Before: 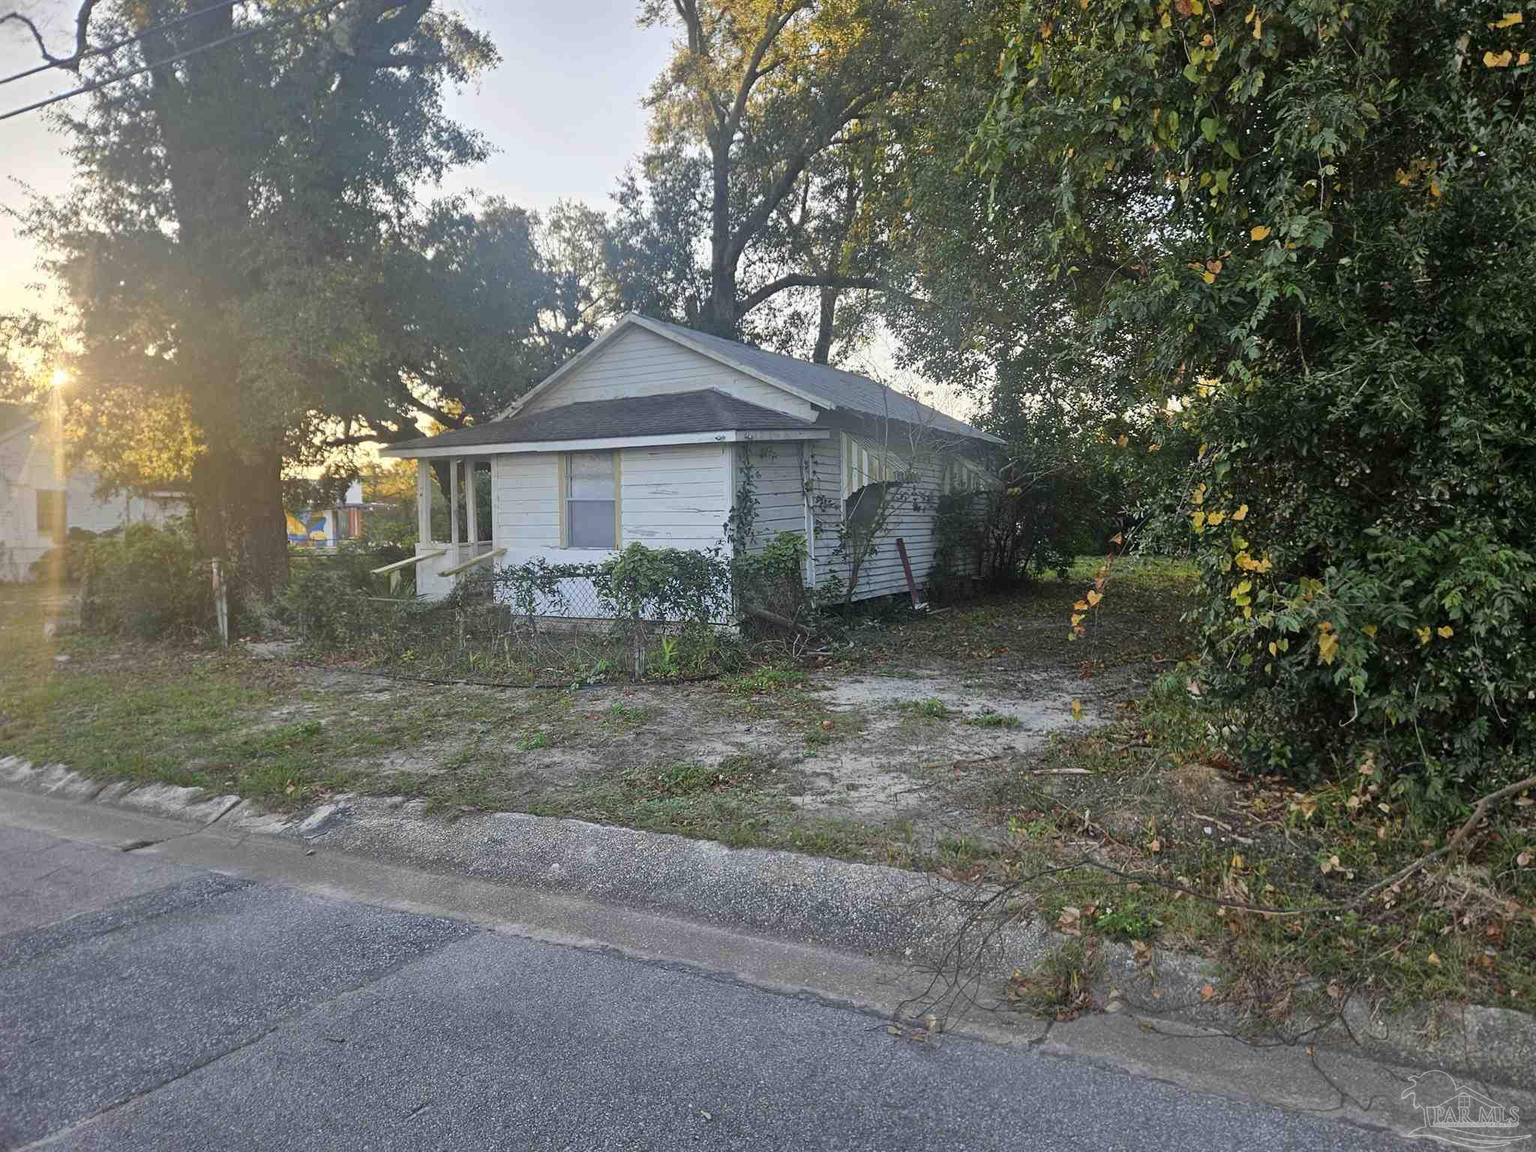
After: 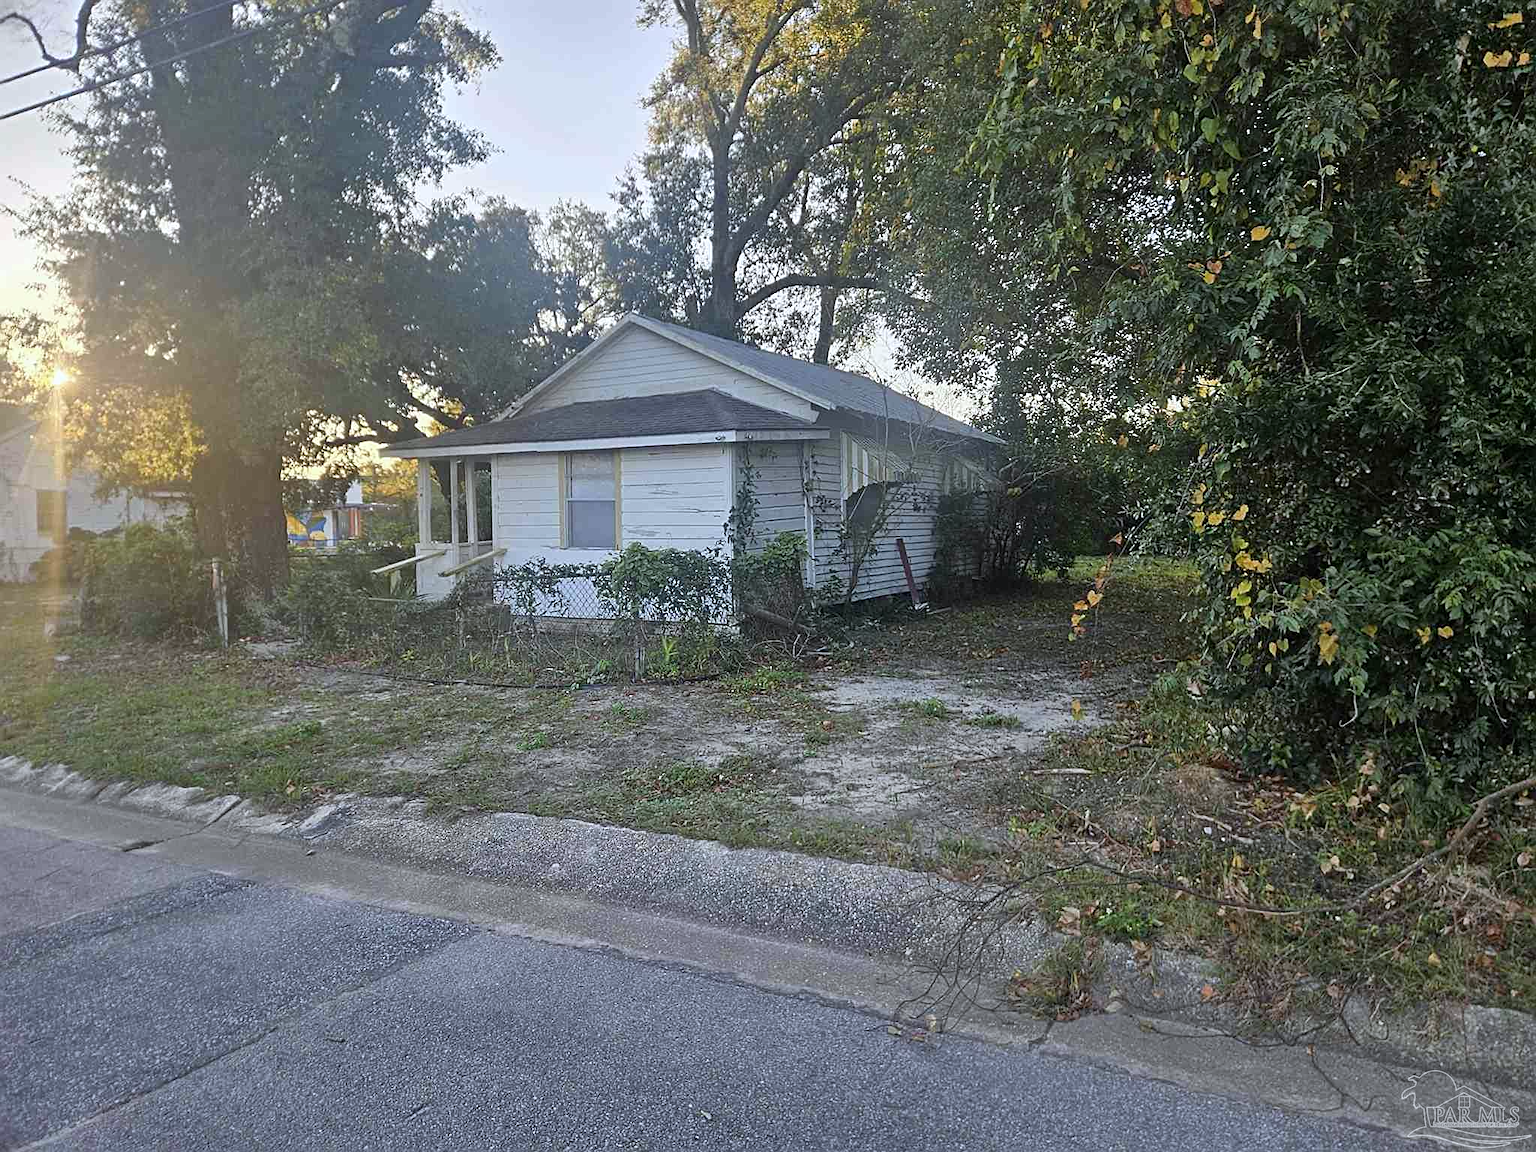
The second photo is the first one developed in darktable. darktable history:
white balance: red 0.974, blue 1.044
sharpen: on, module defaults
